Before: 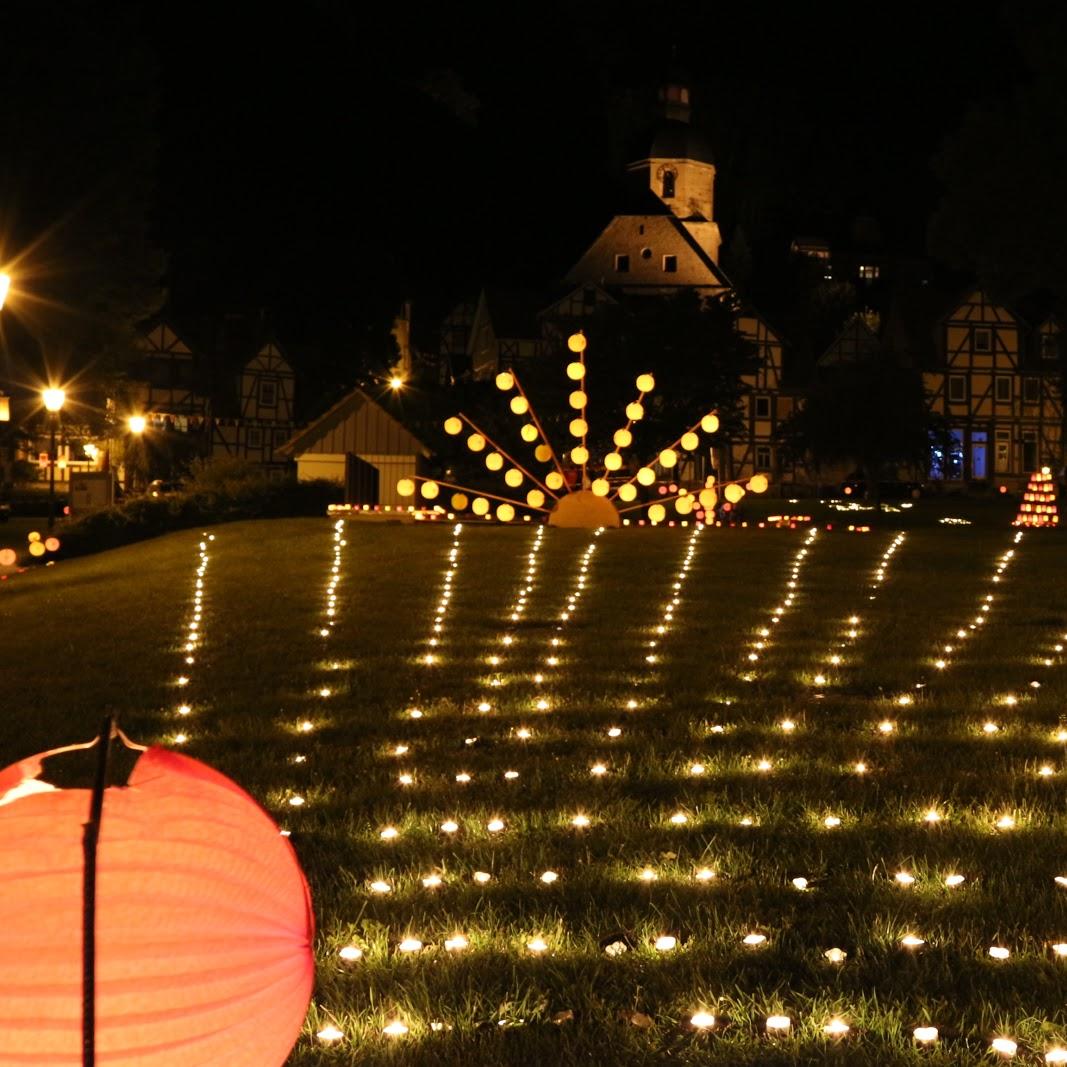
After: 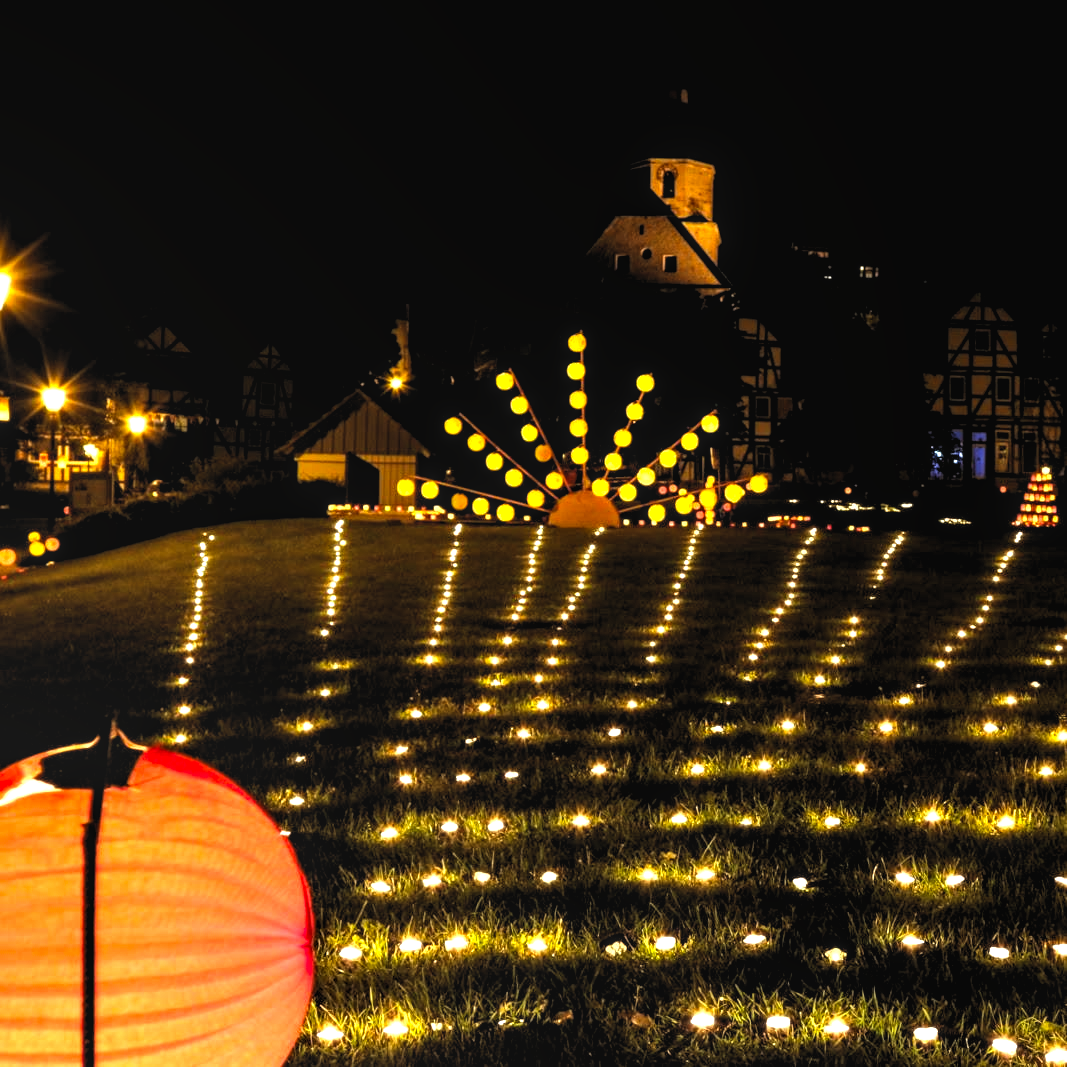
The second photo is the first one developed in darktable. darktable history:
color correction: highlights b* 3
contrast brightness saturation: contrast -0.19, saturation 0.19
levels: levels [0.044, 0.475, 0.791]
local contrast: on, module defaults
rgb levels: levels [[0.01, 0.419, 0.839], [0, 0.5, 1], [0, 0.5, 1]]
